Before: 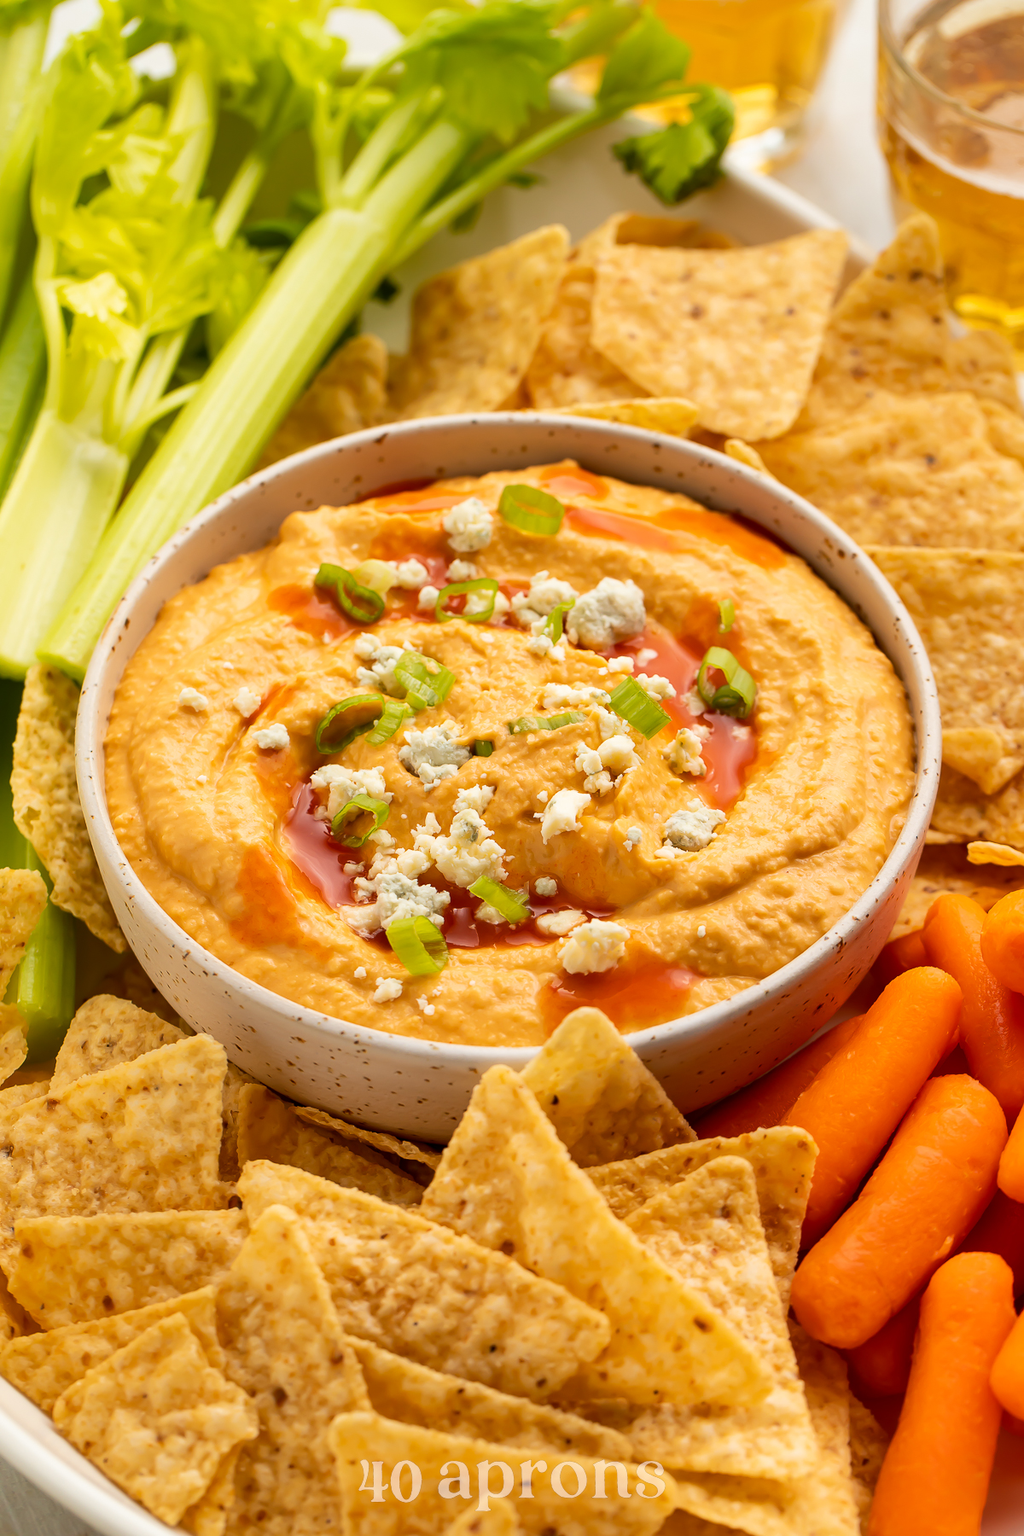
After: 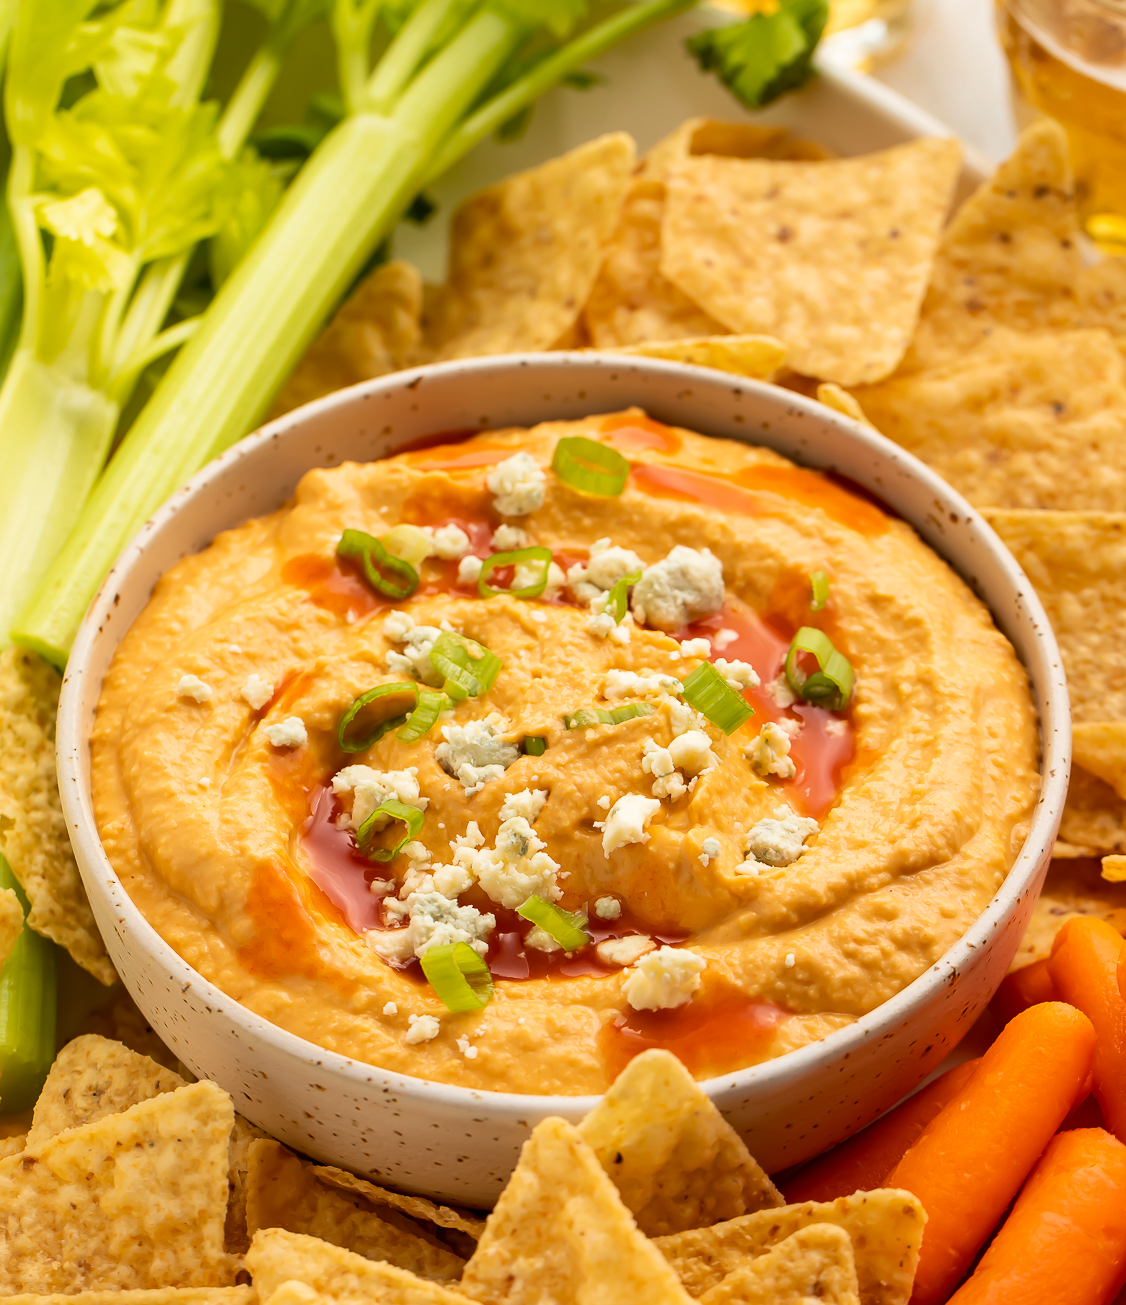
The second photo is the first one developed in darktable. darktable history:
crop: left 2.737%, top 7.287%, right 3.421%, bottom 20.179%
velvia: strength 21.76%
